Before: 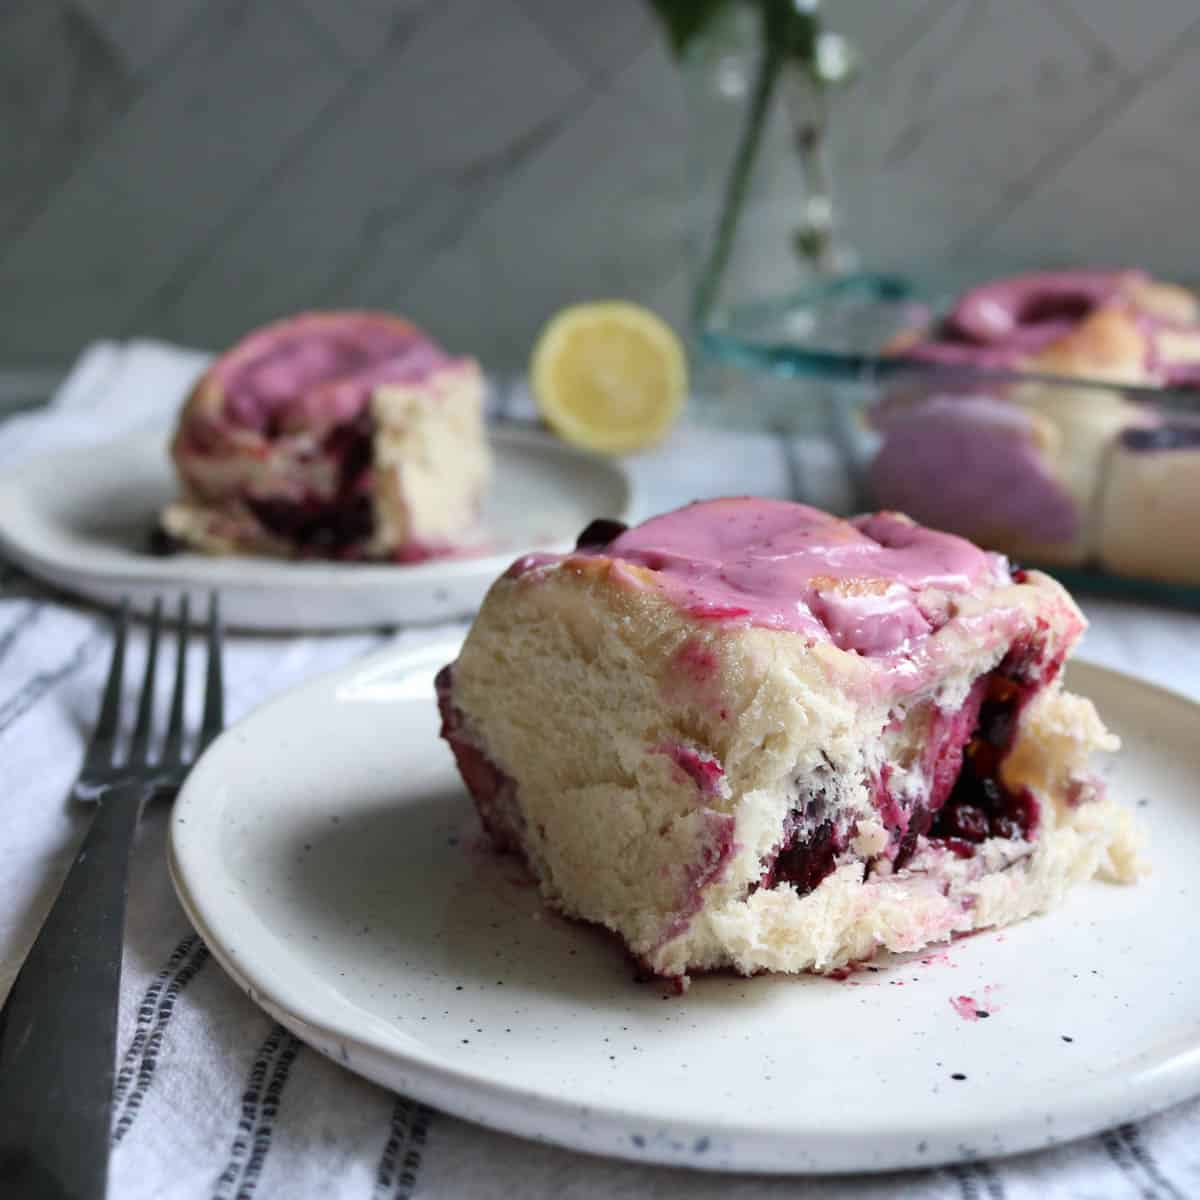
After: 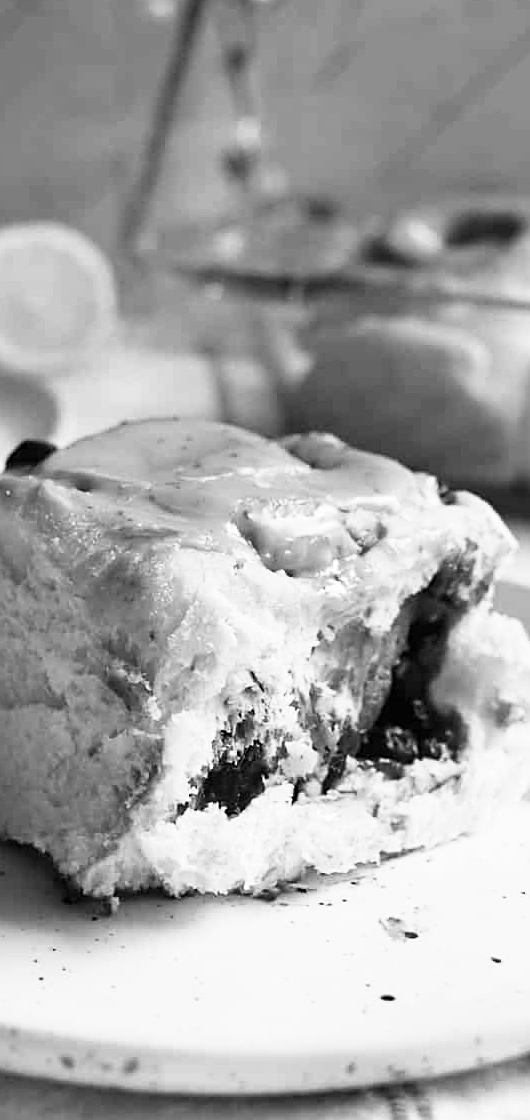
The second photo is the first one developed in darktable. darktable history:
base curve: curves: ch0 [(0, 0) (0.579, 0.807) (1, 1)], preserve colors none
crop: left 47.628%, top 6.643%, right 7.874%
monochrome: a -3.63, b -0.465
sharpen: amount 0.478
